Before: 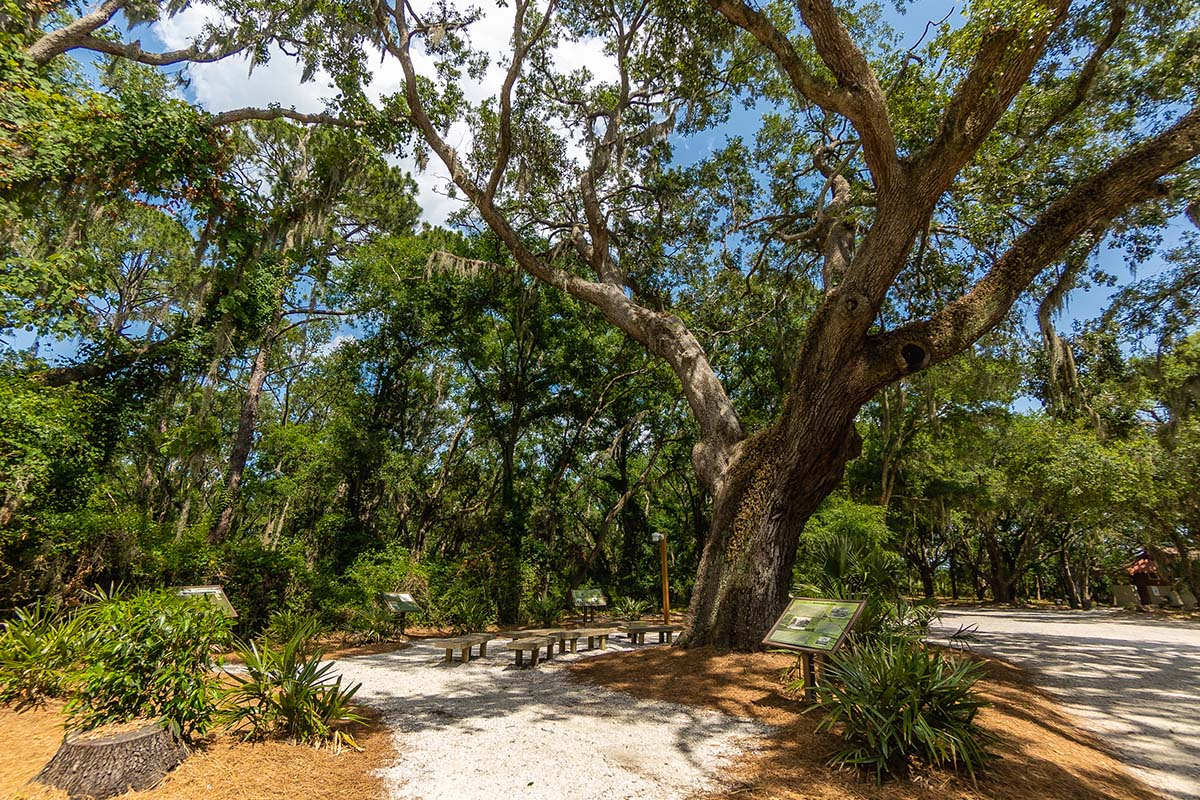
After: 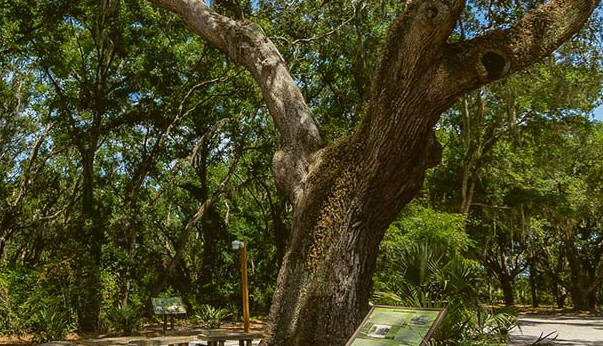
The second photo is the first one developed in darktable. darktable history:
color balance: lift [1.004, 1.002, 1.002, 0.998], gamma [1, 1.007, 1.002, 0.993], gain [1, 0.977, 1.013, 1.023], contrast -3.64%
crop: left 35.03%, top 36.625%, right 14.663%, bottom 20.057%
